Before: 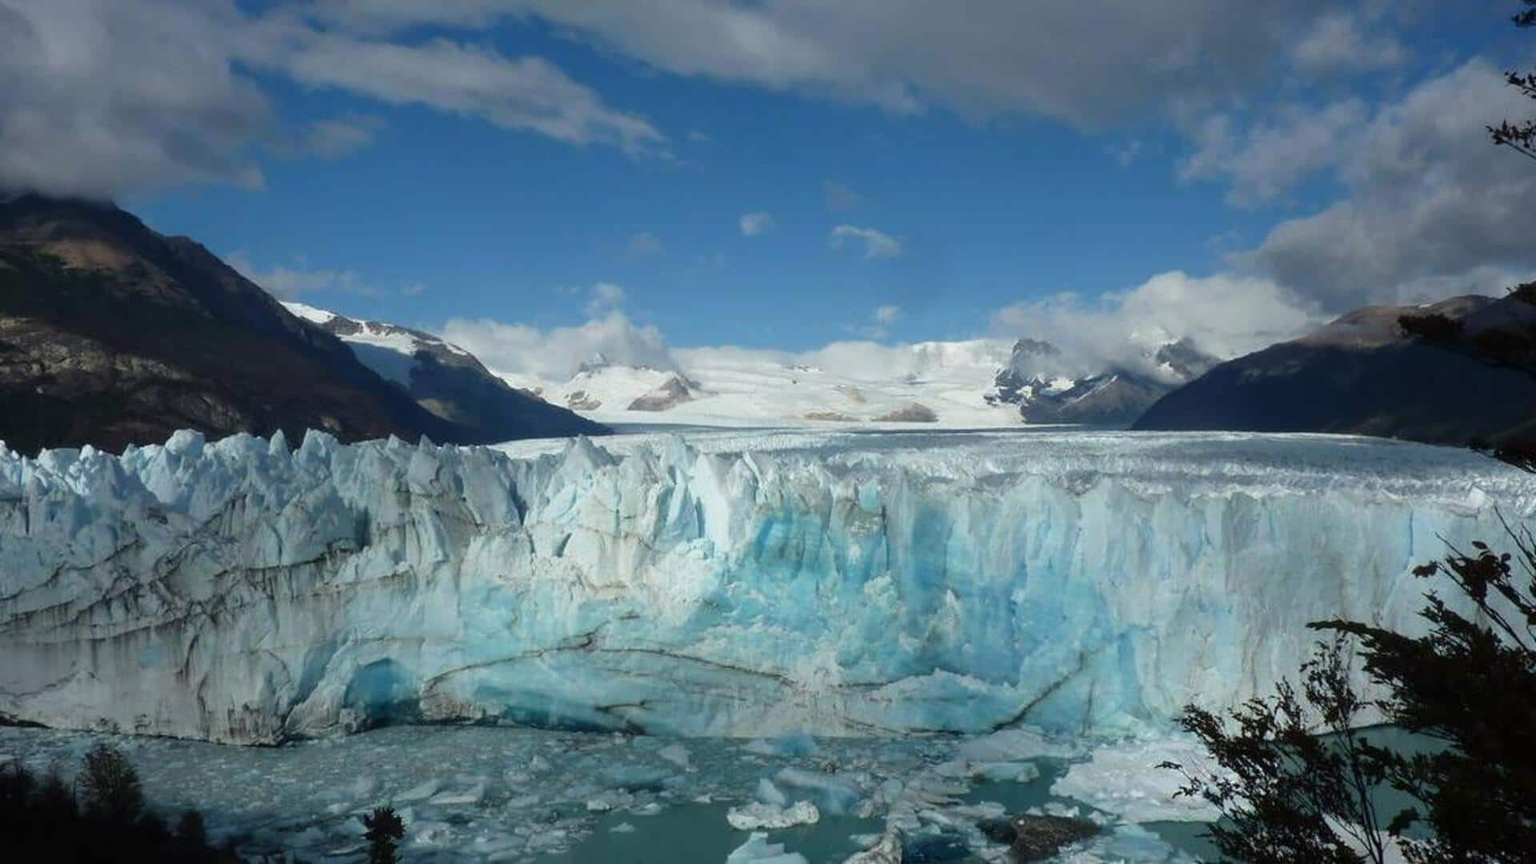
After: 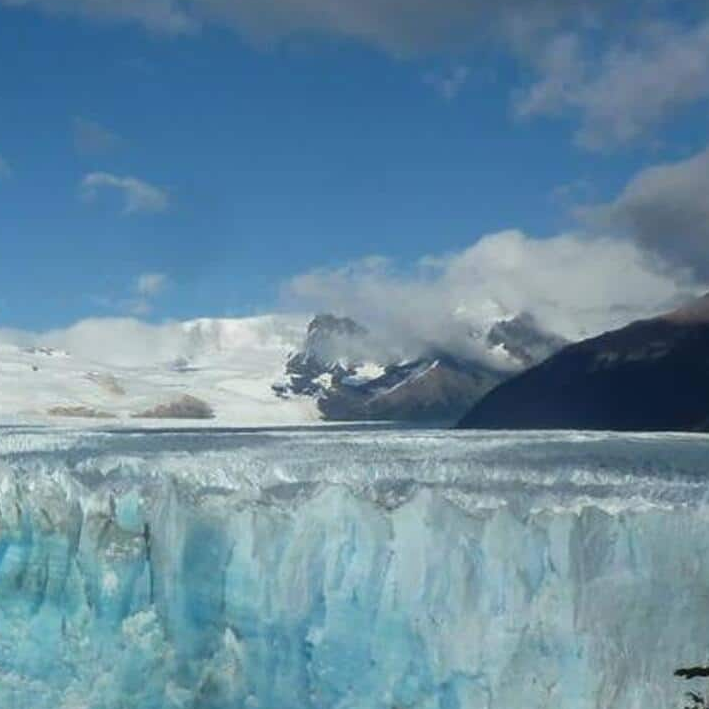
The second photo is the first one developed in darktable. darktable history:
crop and rotate: left 49.936%, top 10.094%, right 13.136%, bottom 24.256%
white balance: red 1, blue 1
